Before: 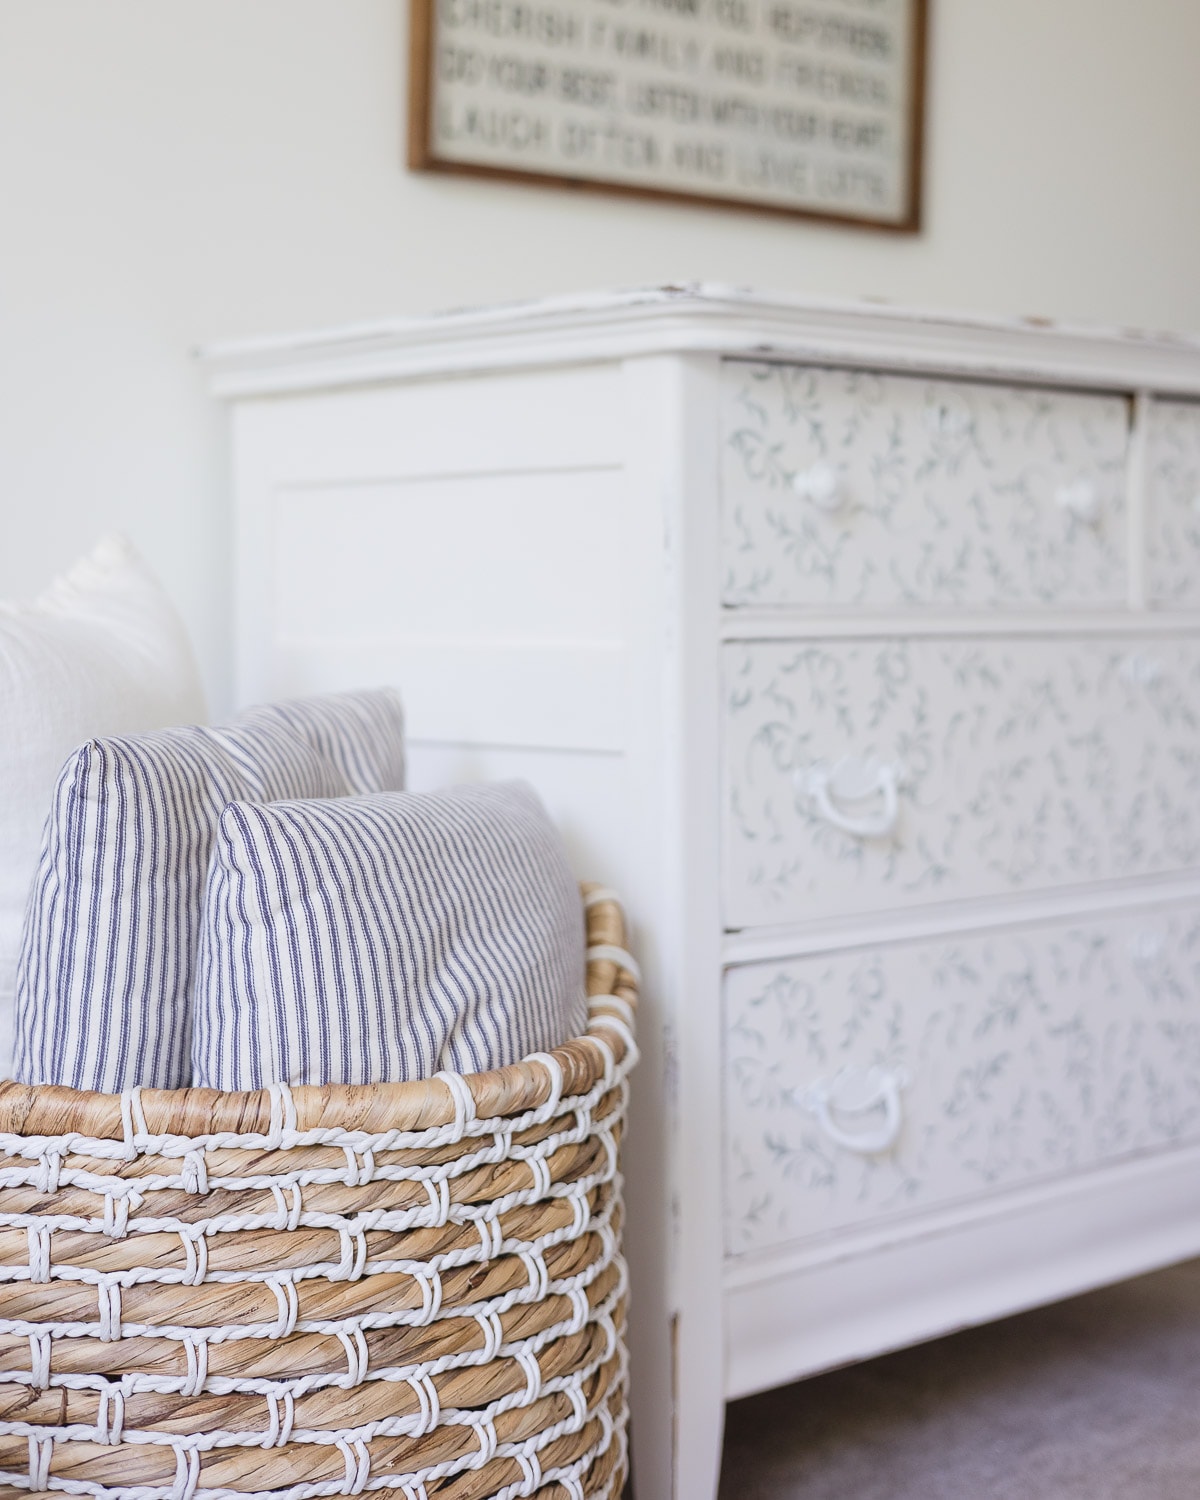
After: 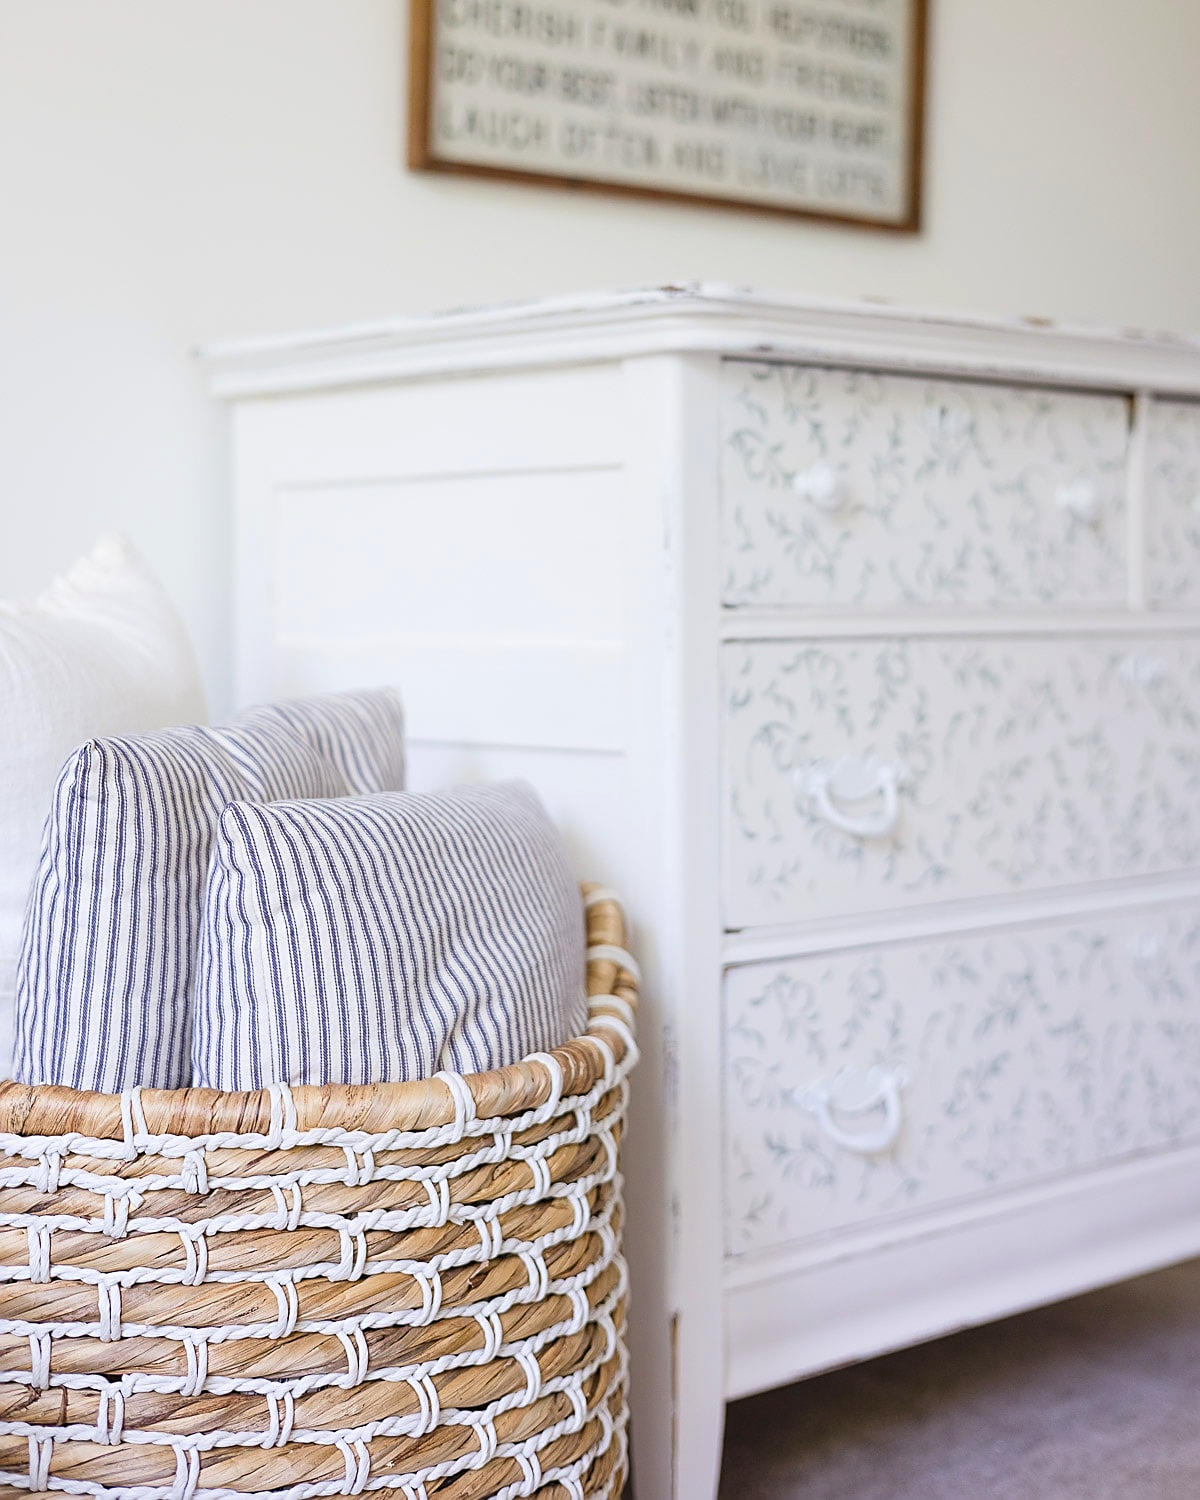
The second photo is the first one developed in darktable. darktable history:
exposure: exposure 0.135 EV, compensate highlight preservation false
color balance rgb: perceptual saturation grading › global saturation 19.799%
sharpen: on, module defaults
